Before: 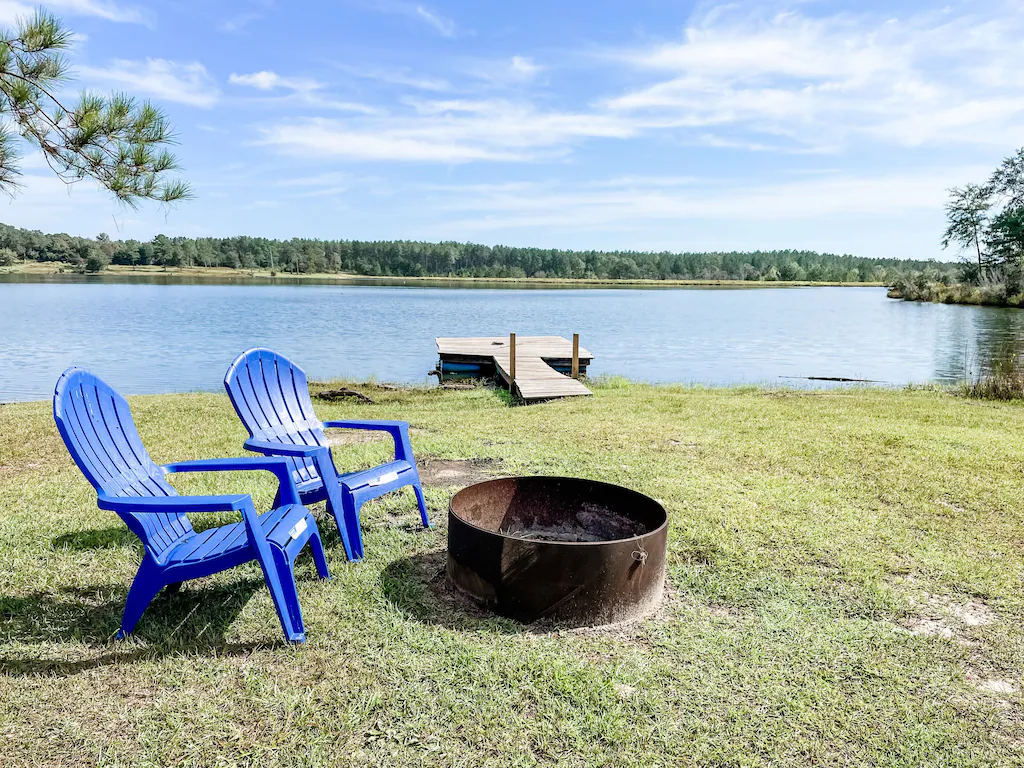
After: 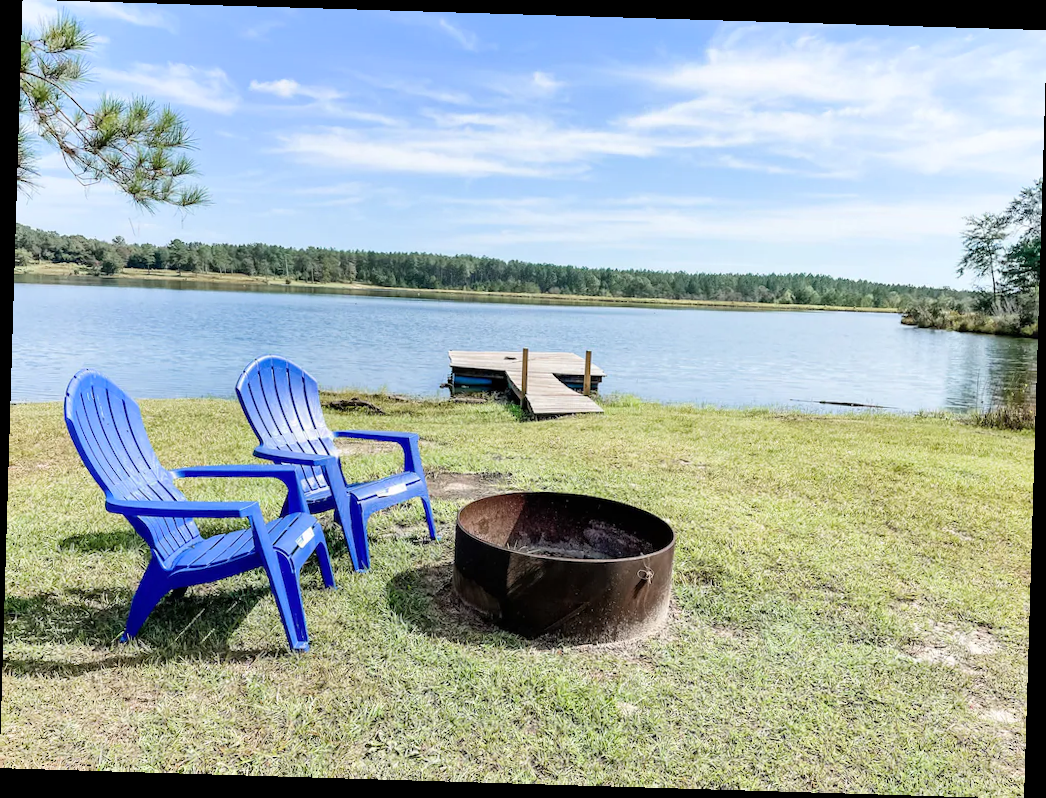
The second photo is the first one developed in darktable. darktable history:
shadows and highlights: radius 264.75, soften with gaussian
rotate and perspective: rotation 1.72°, automatic cropping off
